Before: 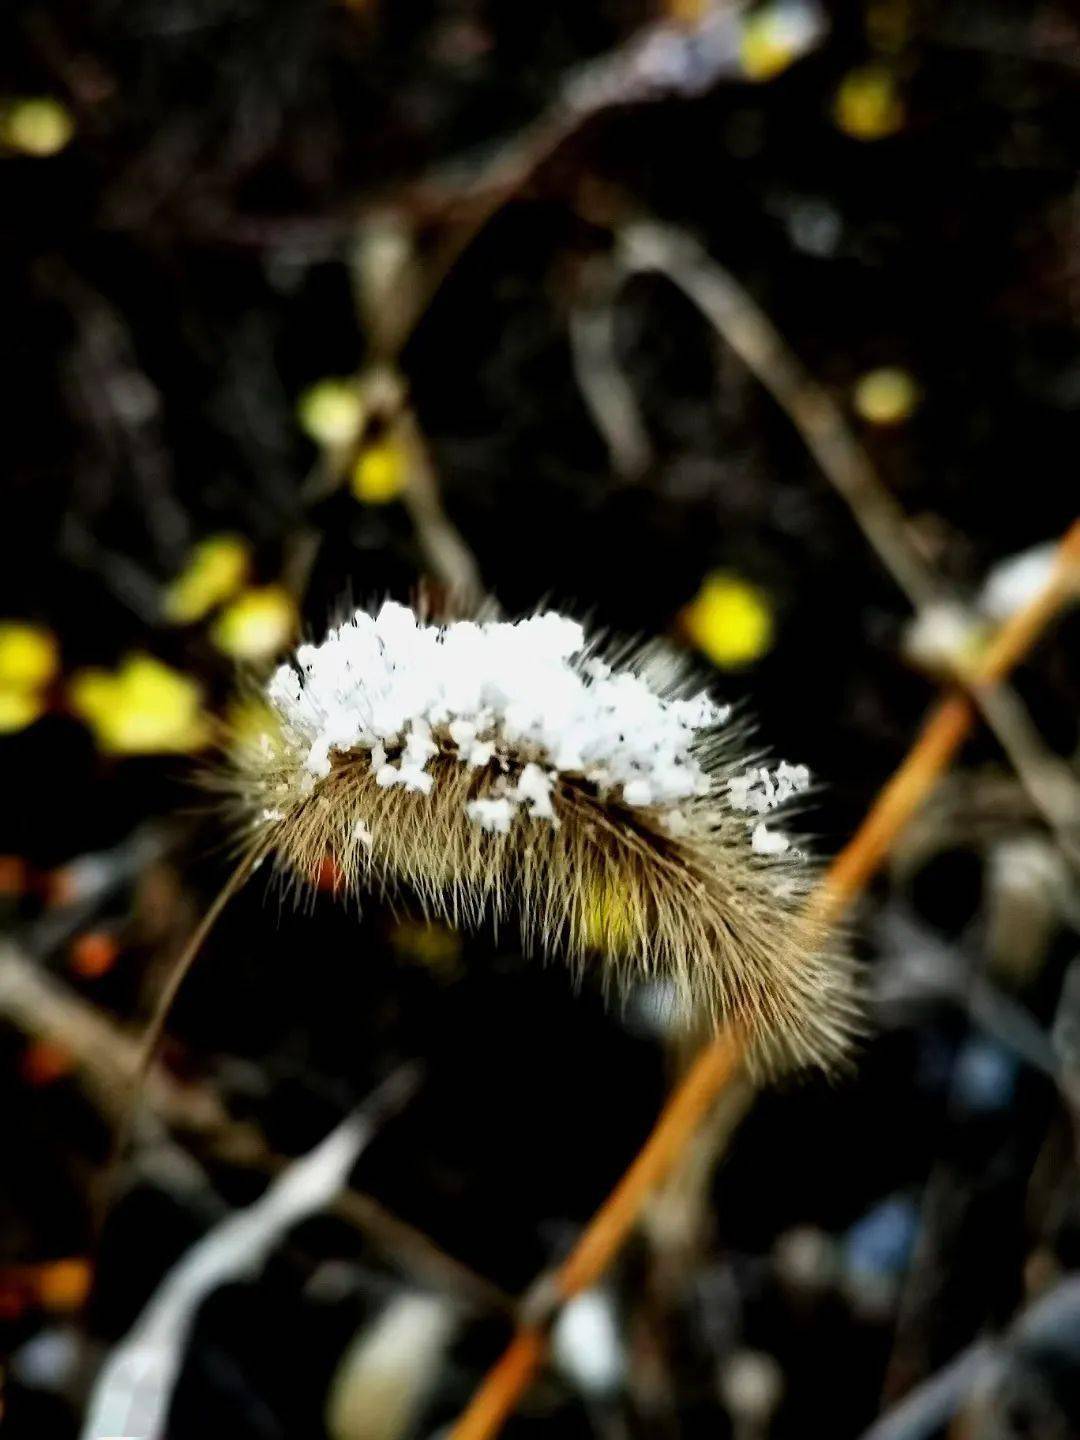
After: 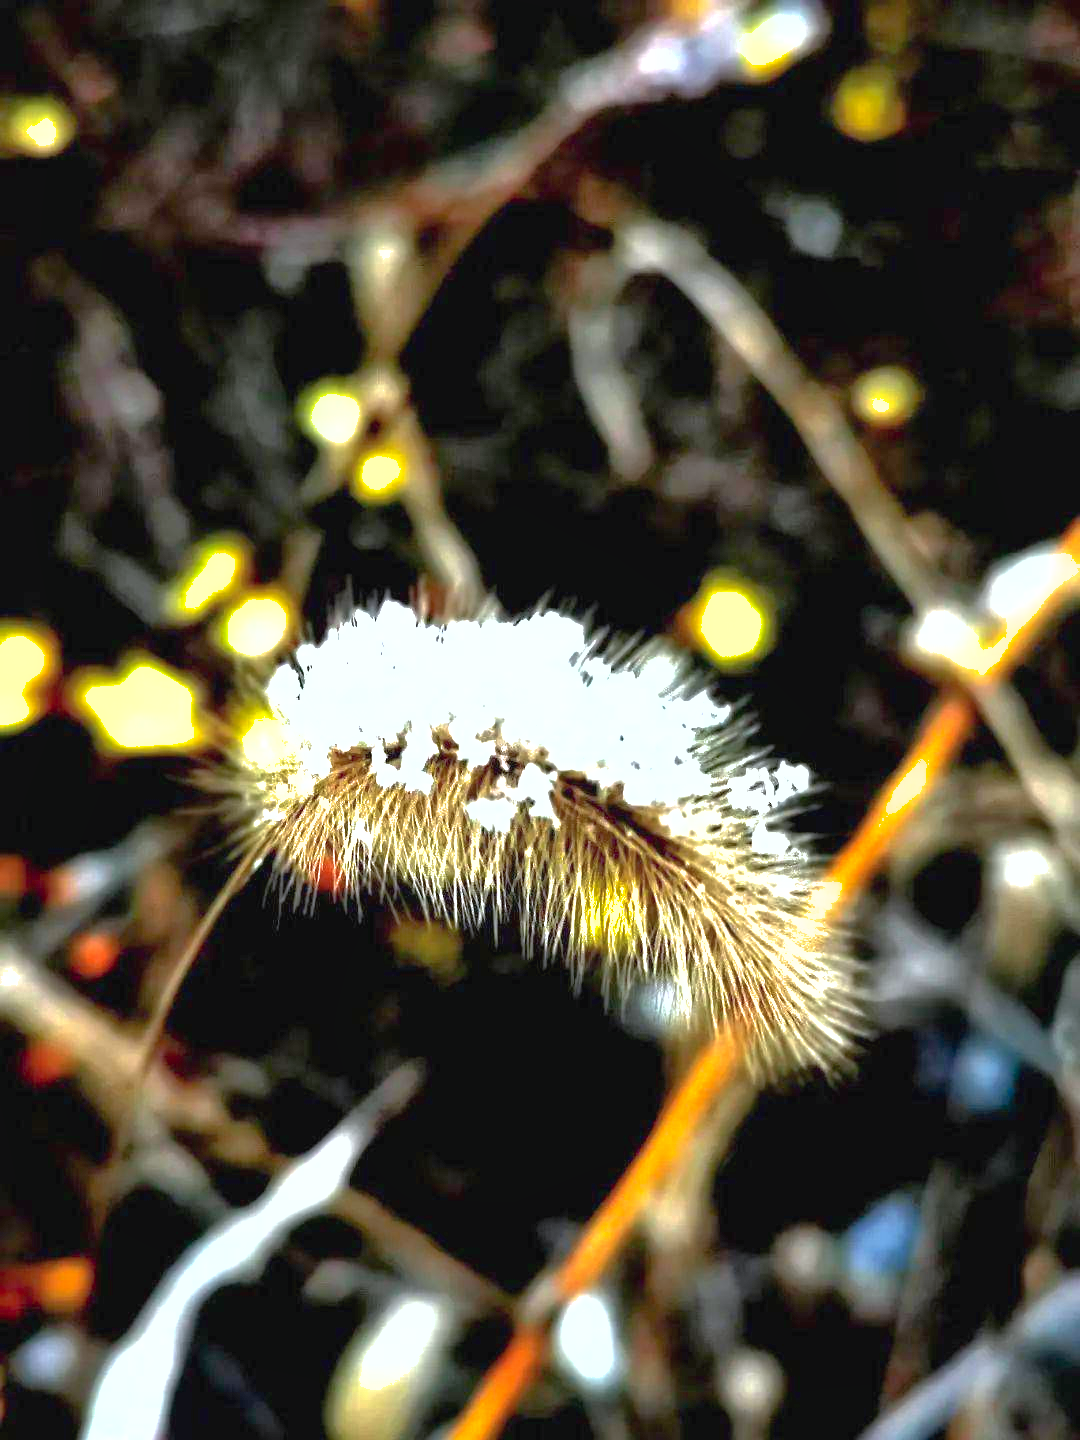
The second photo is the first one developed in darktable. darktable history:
color correction: highlights a* -0.694, highlights b* -8.7
shadows and highlights: on, module defaults
contrast brightness saturation: contrast -0.021, brightness -0.007, saturation 0.026
exposure: black level correction 0, exposure 1.608 EV, compensate highlight preservation false
